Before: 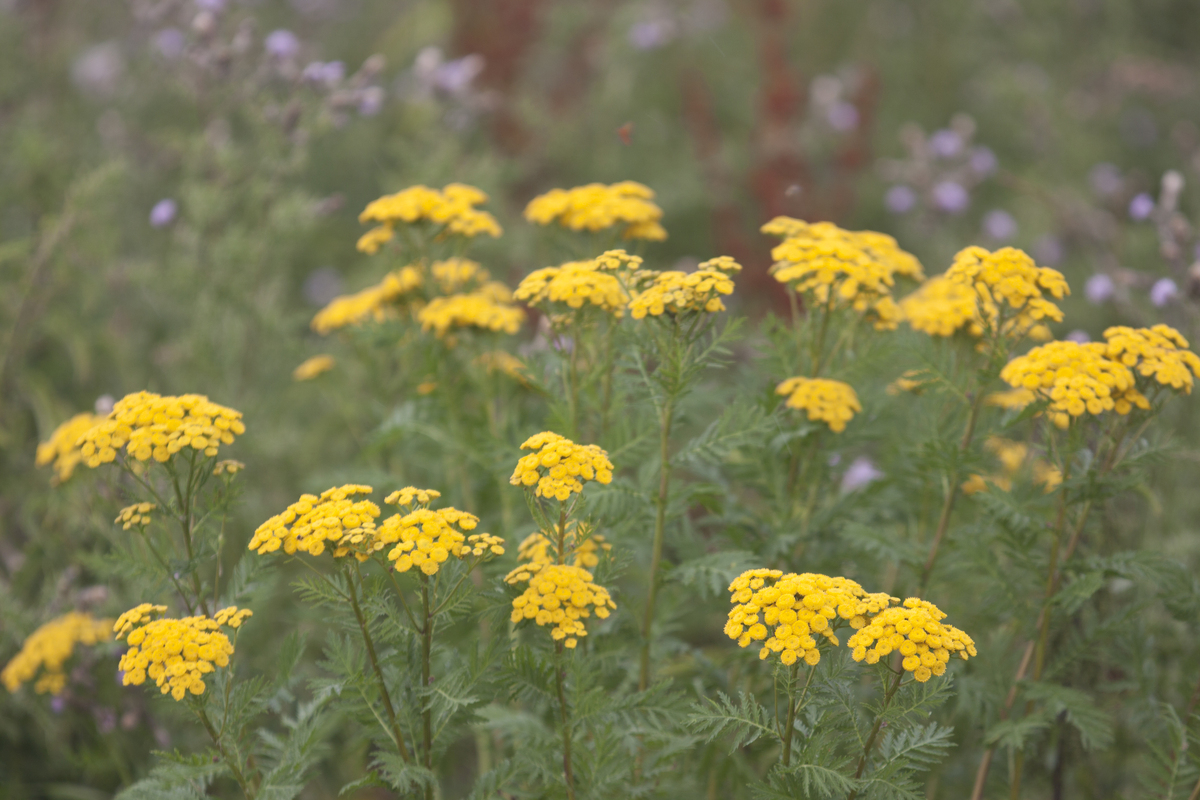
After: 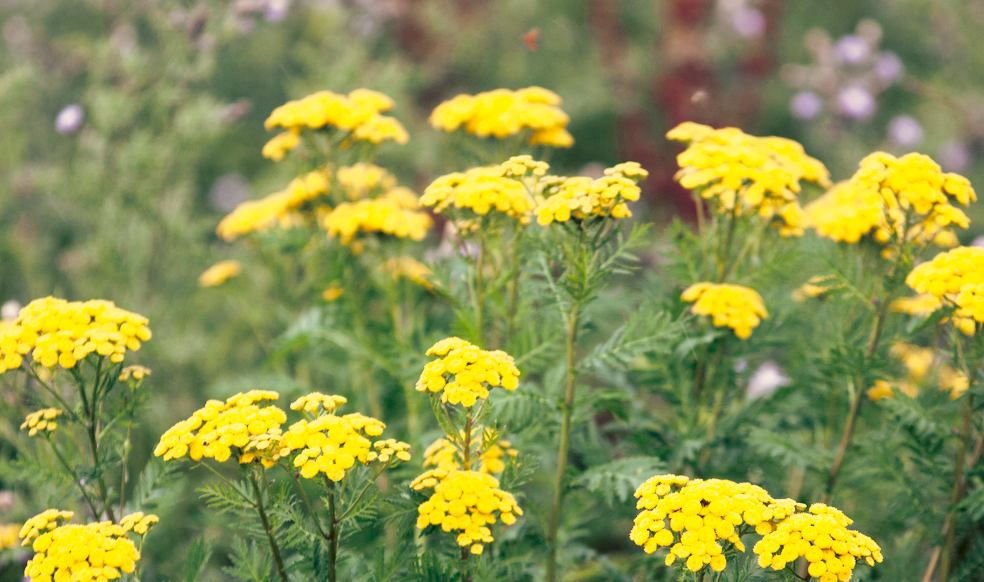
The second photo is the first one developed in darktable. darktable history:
crop: left 7.856%, top 11.836%, right 10.12%, bottom 15.387%
contrast brightness saturation: contrast 0.19, brightness -0.24, saturation 0.11
split-toning: shadows › hue 216°, shadows › saturation 1, highlights › hue 57.6°, balance -33.4
base curve: curves: ch0 [(0, 0) (0.028, 0.03) (0.121, 0.232) (0.46, 0.748) (0.859, 0.968) (1, 1)], preserve colors none
